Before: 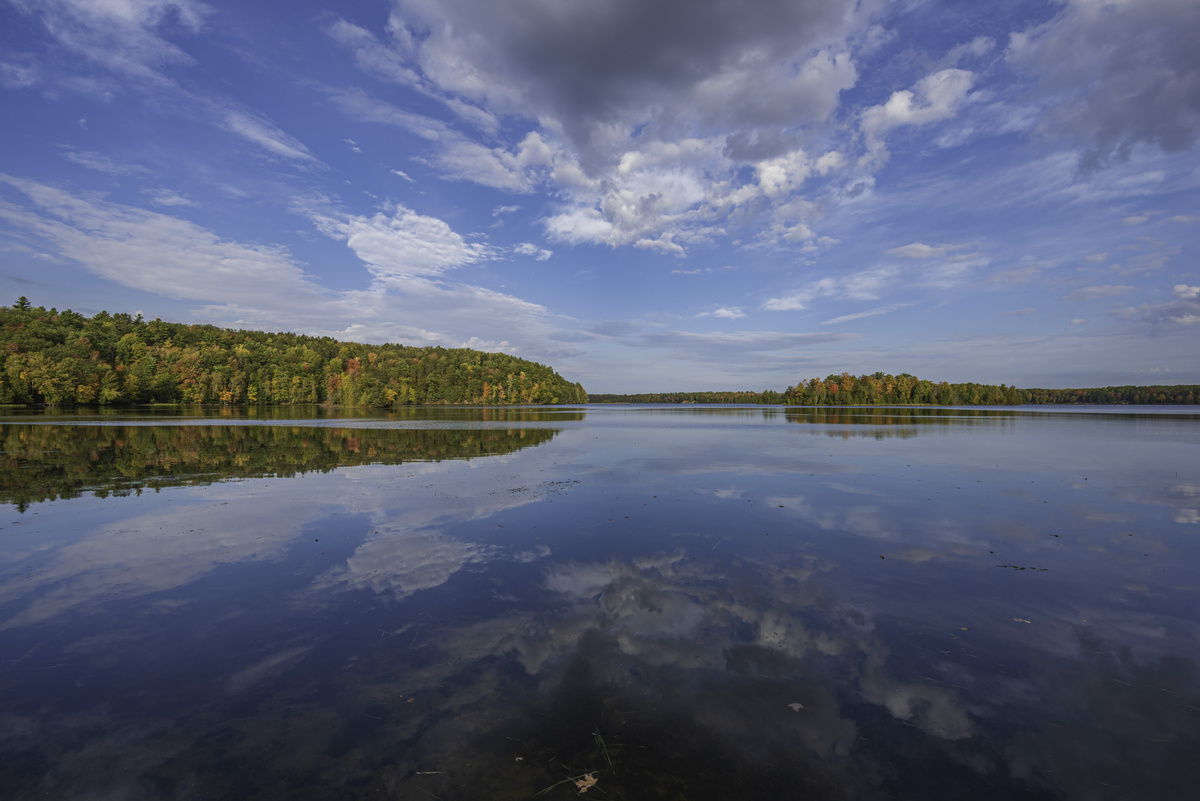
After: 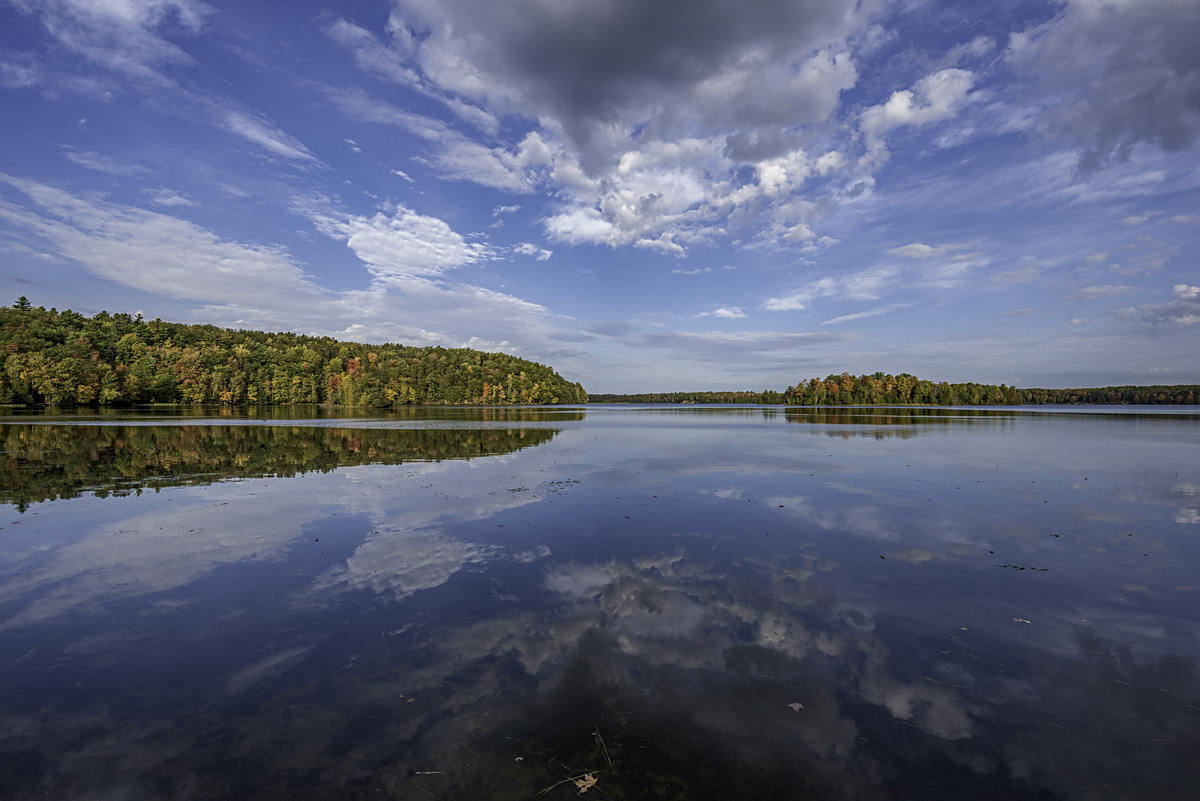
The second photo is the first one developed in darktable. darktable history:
local contrast: detail 130%
white balance: red 1, blue 1
sharpen: radius 1.864, amount 0.398, threshold 1.271
